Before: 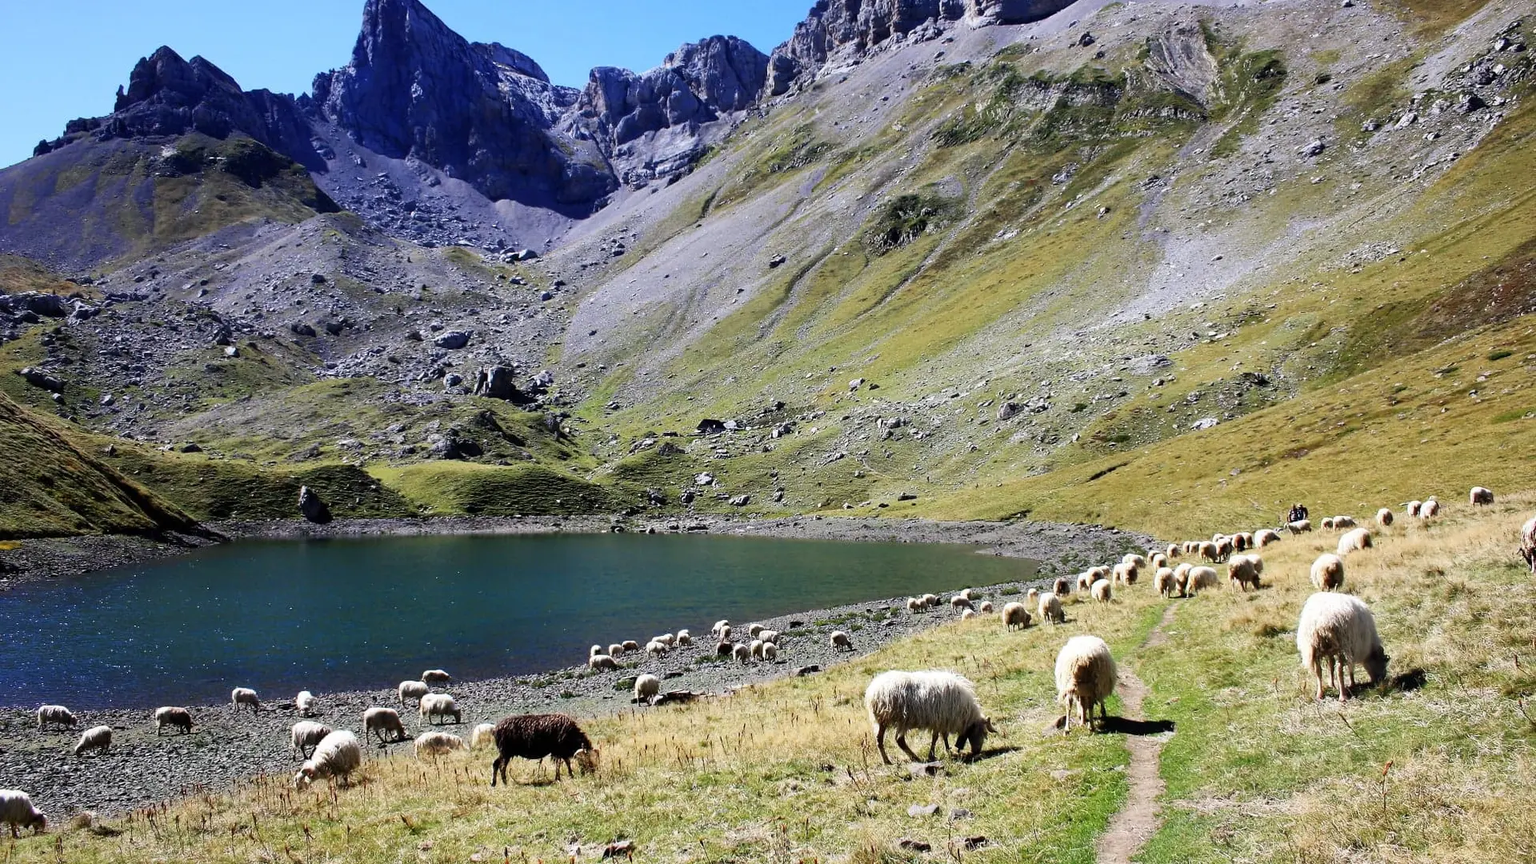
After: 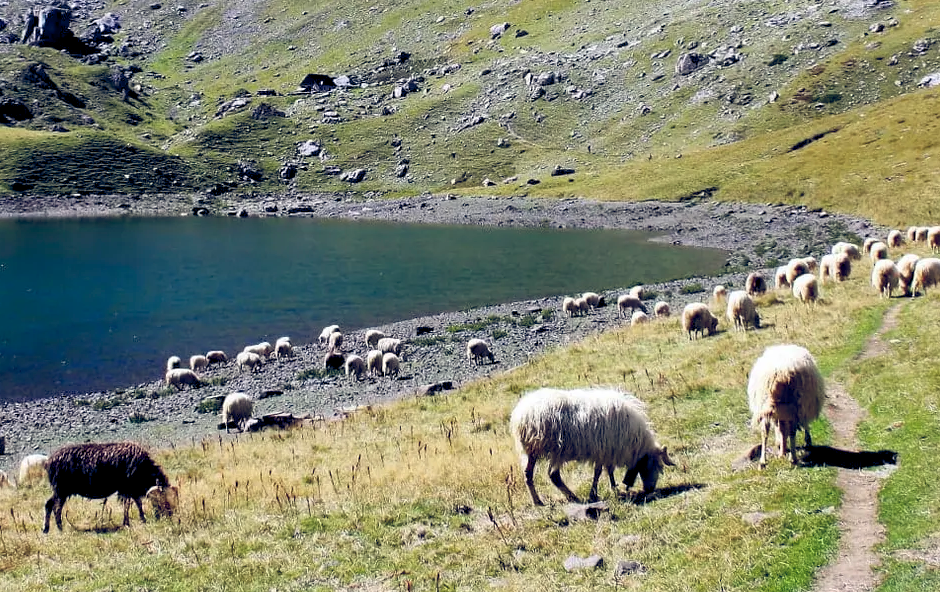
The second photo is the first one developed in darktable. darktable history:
color balance rgb: global offset › luminance -0.3%, global offset › chroma 0.313%, global offset › hue 260.08°, perceptual saturation grading › global saturation 17.141%
crop: left 29.768%, top 41.67%, right 21.263%, bottom 3.5%
